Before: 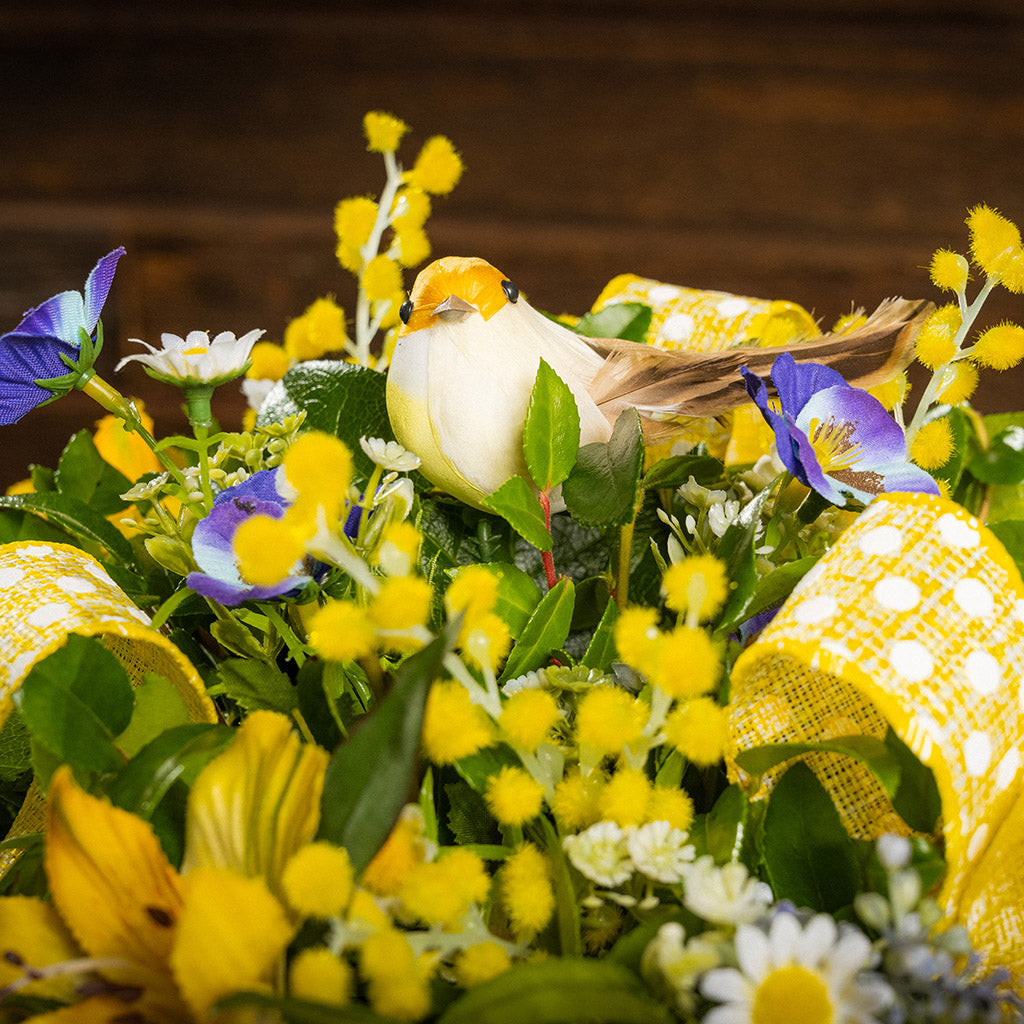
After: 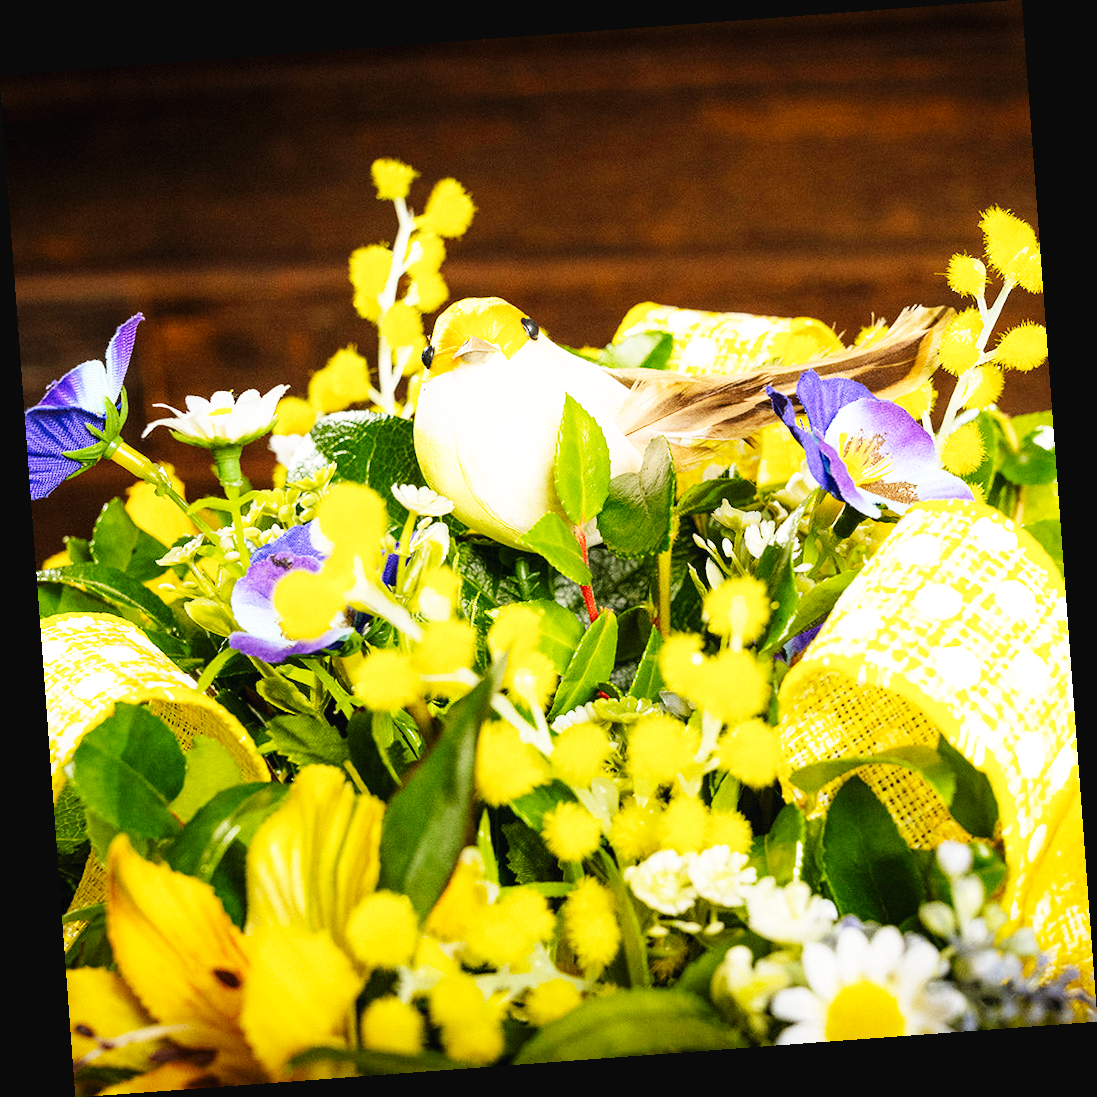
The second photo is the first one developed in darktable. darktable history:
base curve: curves: ch0 [(0, 0.003) (0.001, 0.002) (0.006, 0.004) (0.02, 0.022) (0.048, 0.086) (0.094, 0.234) (0.162, 0.431) (0.258, 0.629) (0.385, 0.8) (0.548, 0.918) (0.751, 0.988) (1, 1)], preserve colors none
rotate and perspective: rotation -4.25°, automatic cropping off
